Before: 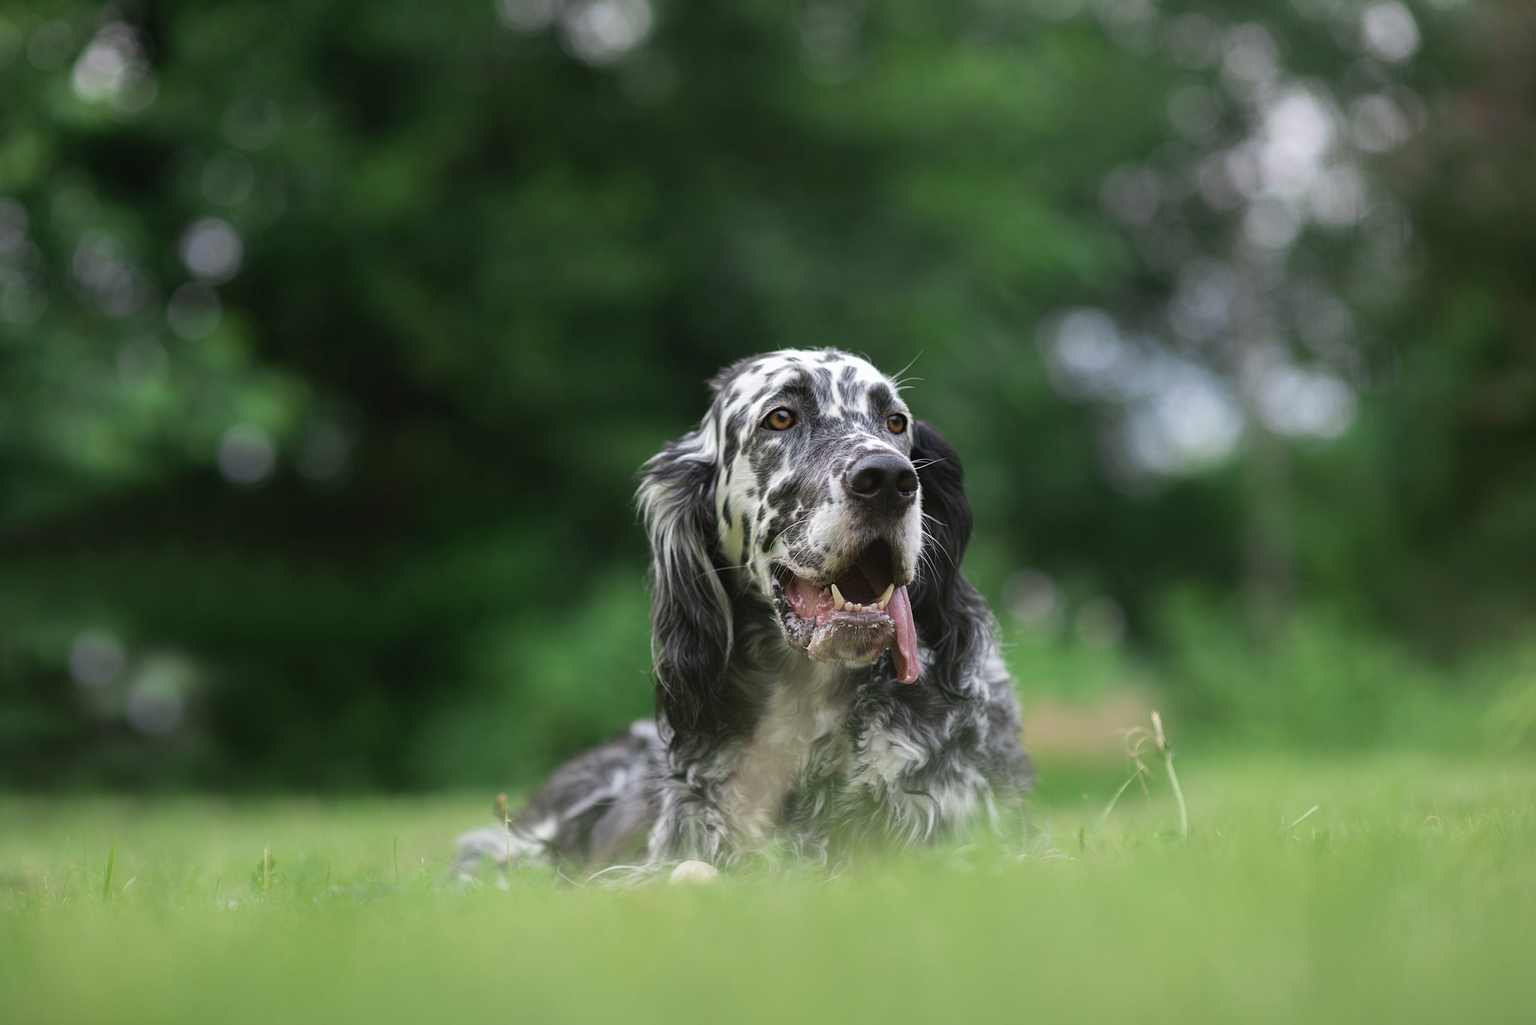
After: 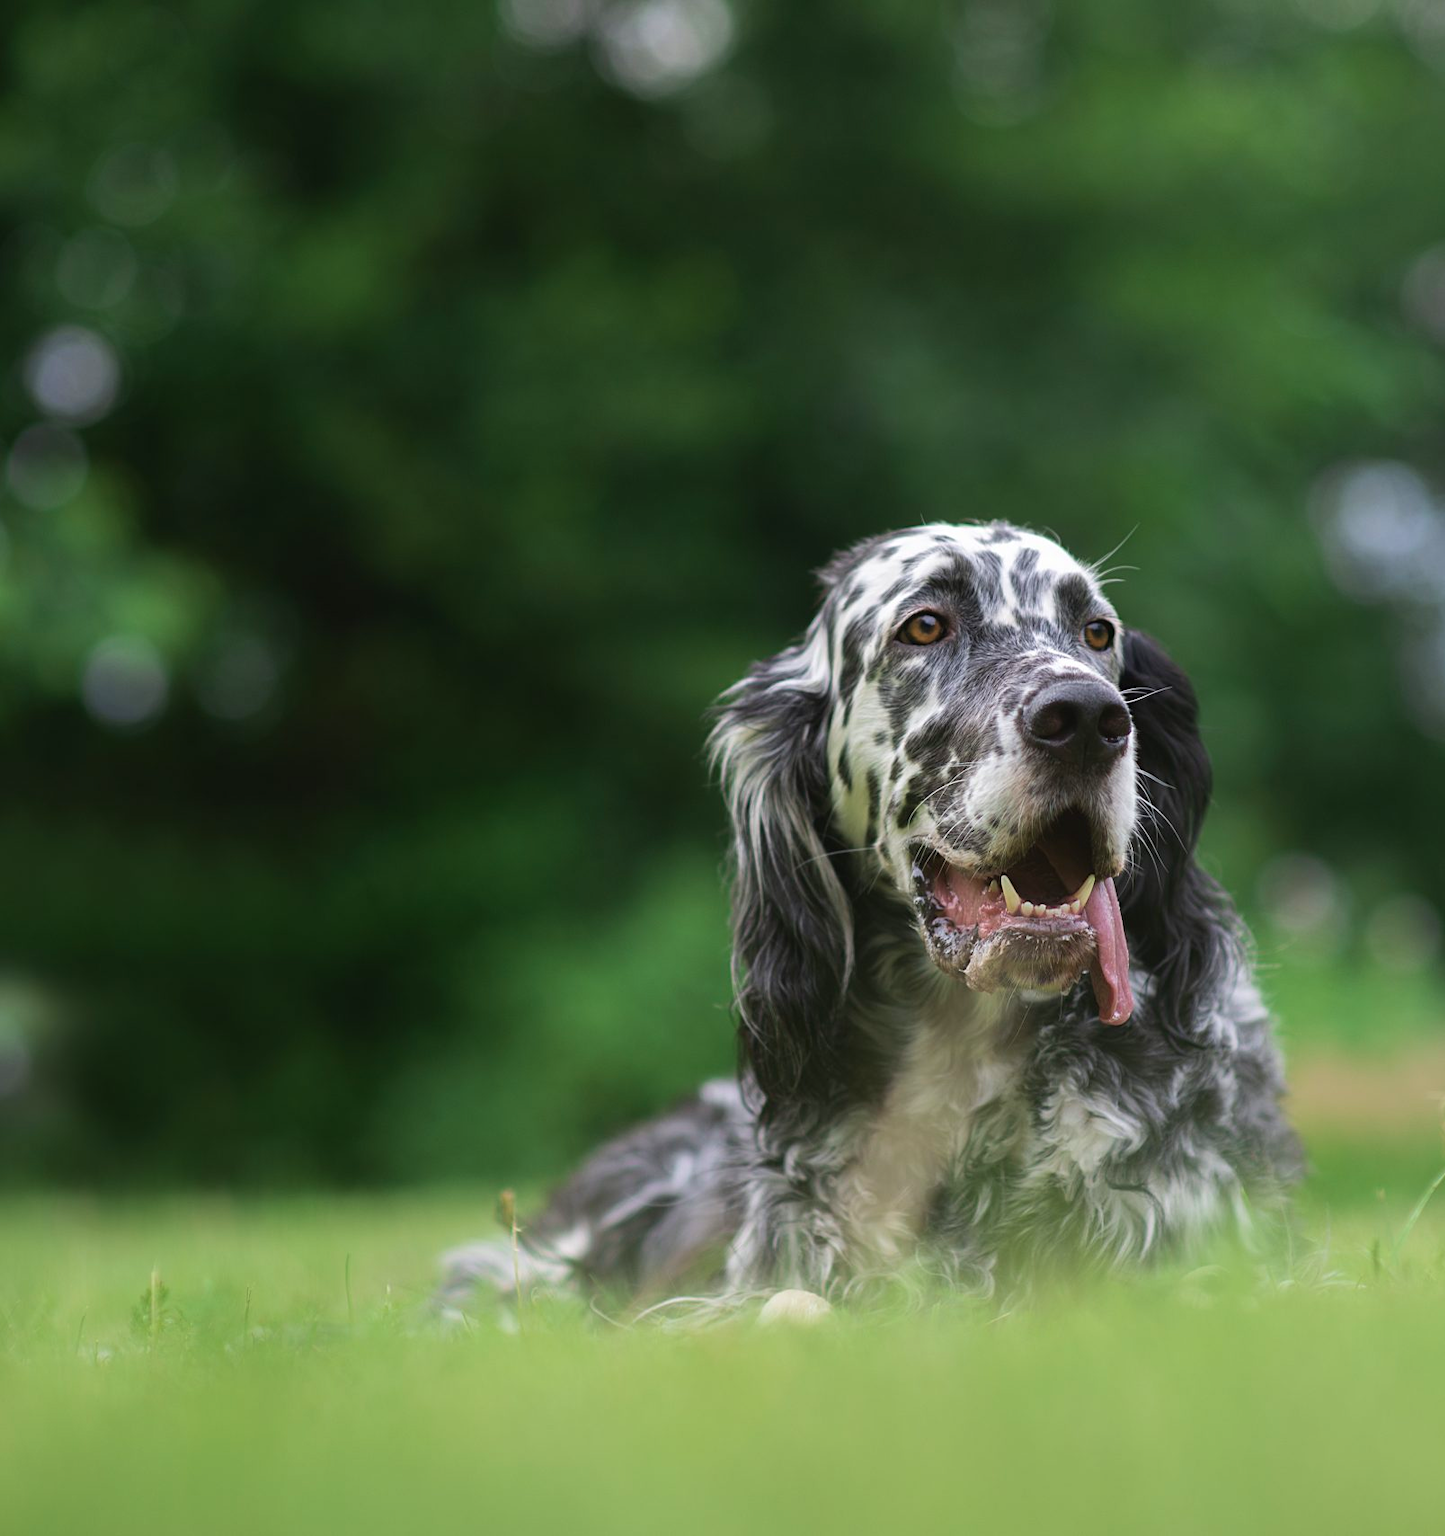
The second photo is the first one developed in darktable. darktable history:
crop: left 10.644%, right 26.528%
velvia: on, module defaults
